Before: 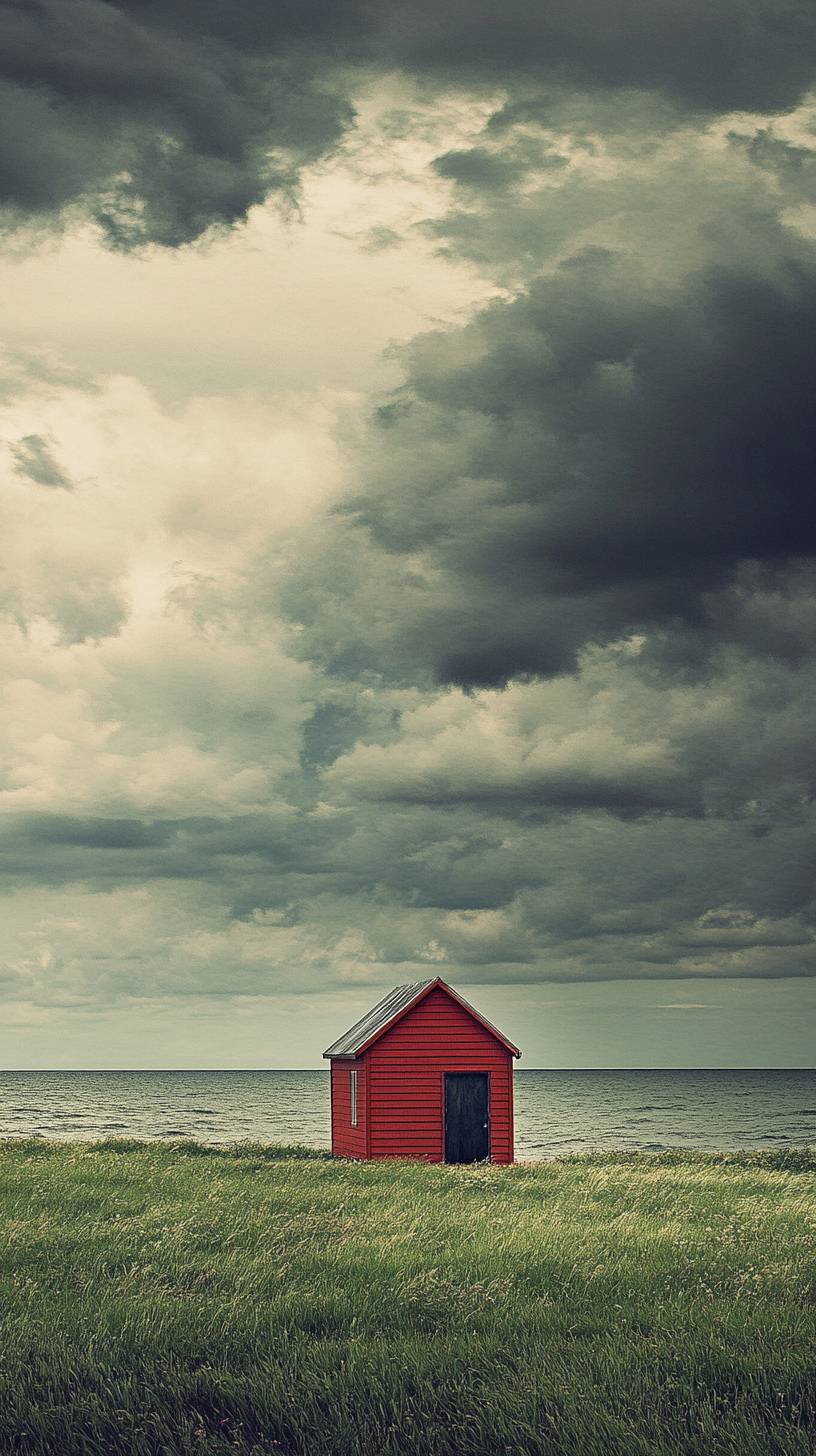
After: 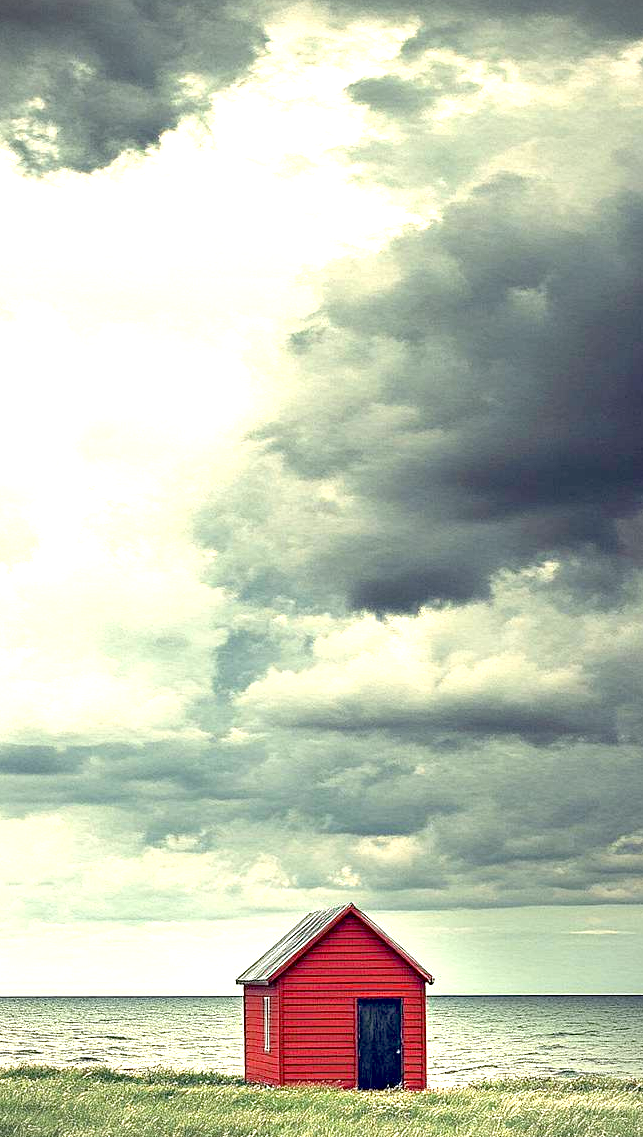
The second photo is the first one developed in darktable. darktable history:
exposure: black level correction 0.009, exposure 1.425 EV, compensate highlight preservation false
vignetting: fall-off start 92.6%, brightness -0.52, saturation -0.51, center (-0.012, 0)
crop and rotate: left 10.77%, top 5.1%, right 10.41%, bottom 16.76%
shadows and highlights: shadows 4.1, highlights -17.6, soften with gaussian
